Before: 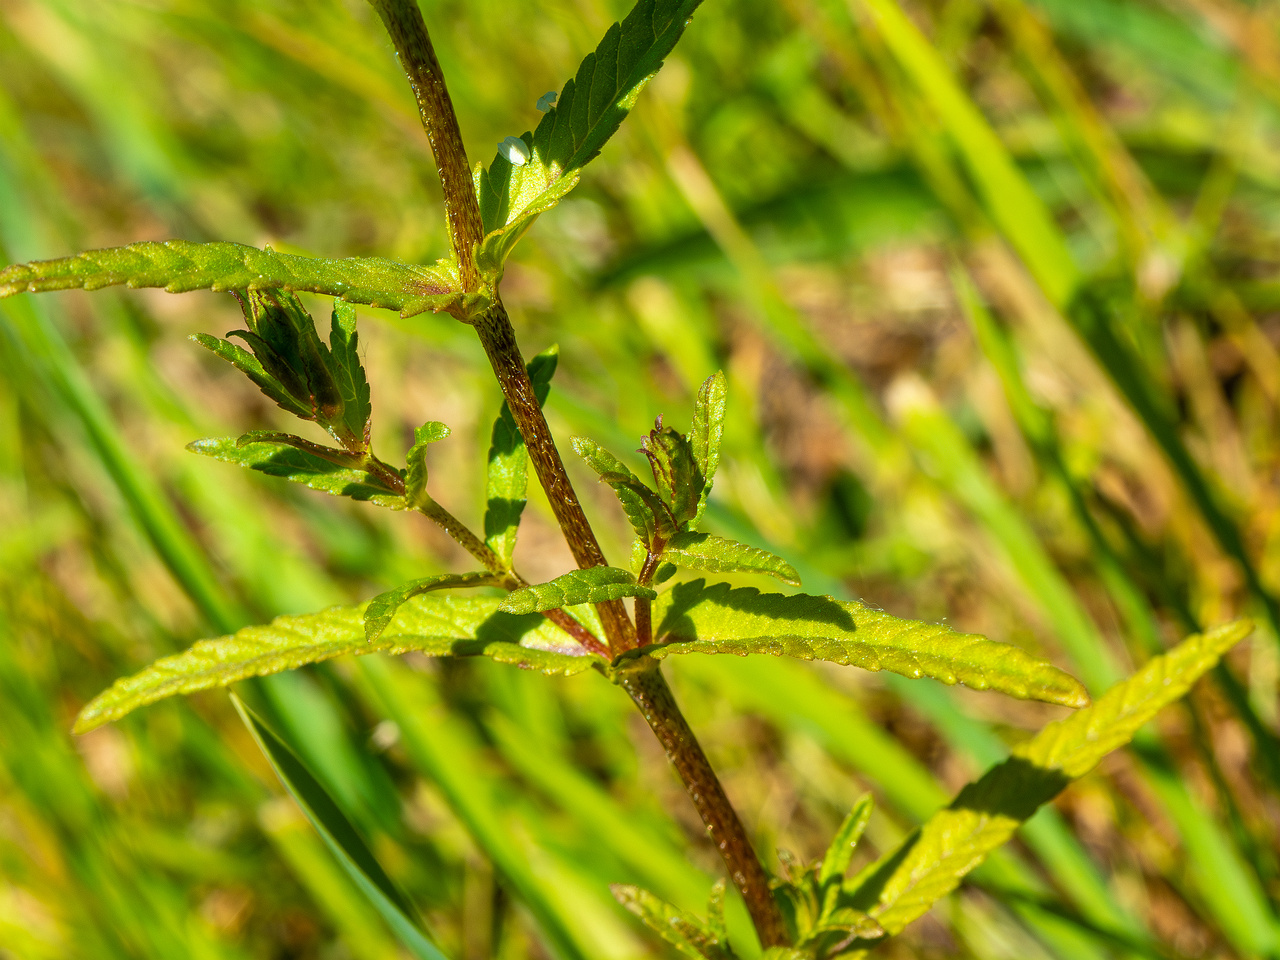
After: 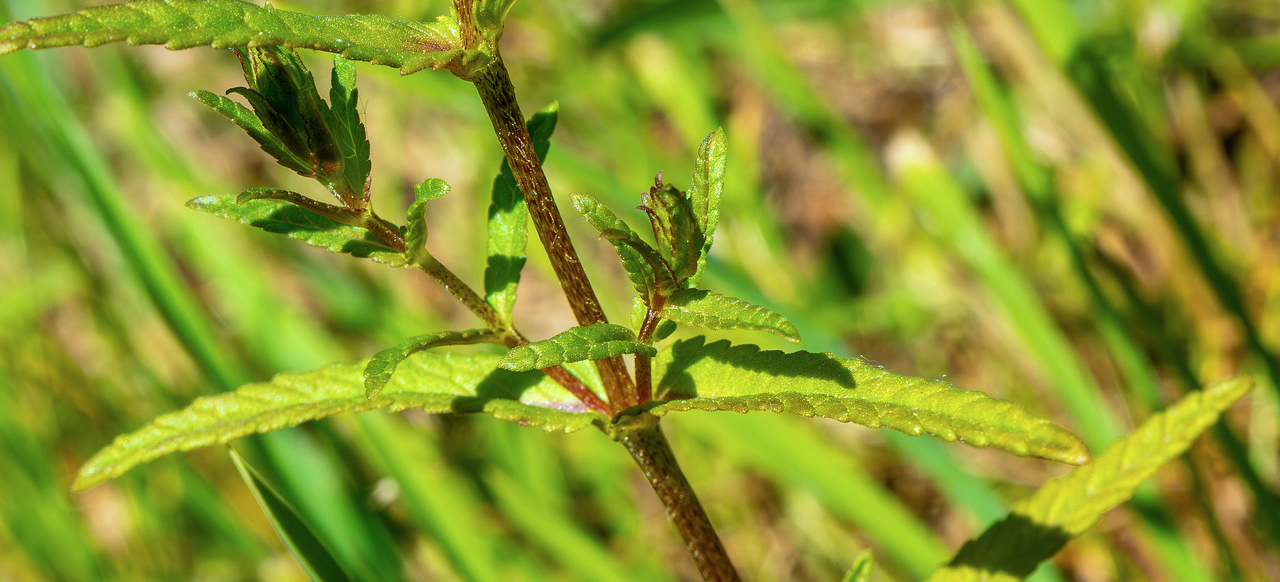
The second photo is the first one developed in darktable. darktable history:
crop and rotate: top 25.357%, bottom 13.942%
color calibration: x 0.367, y 0.376, temperature 4372.25 K
